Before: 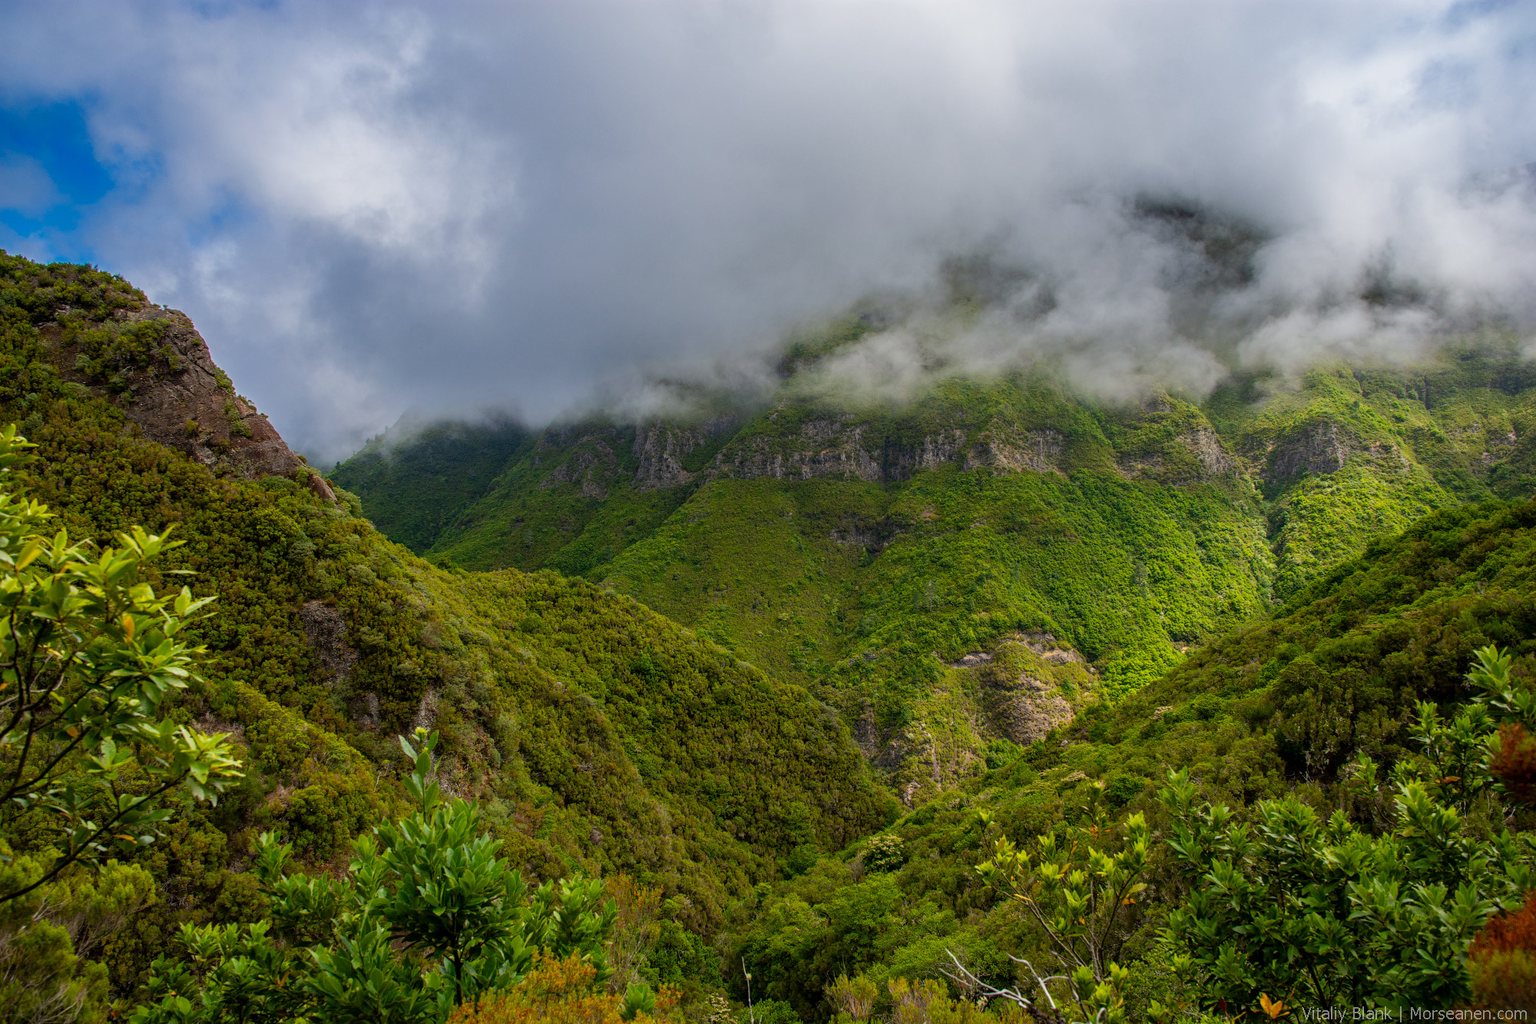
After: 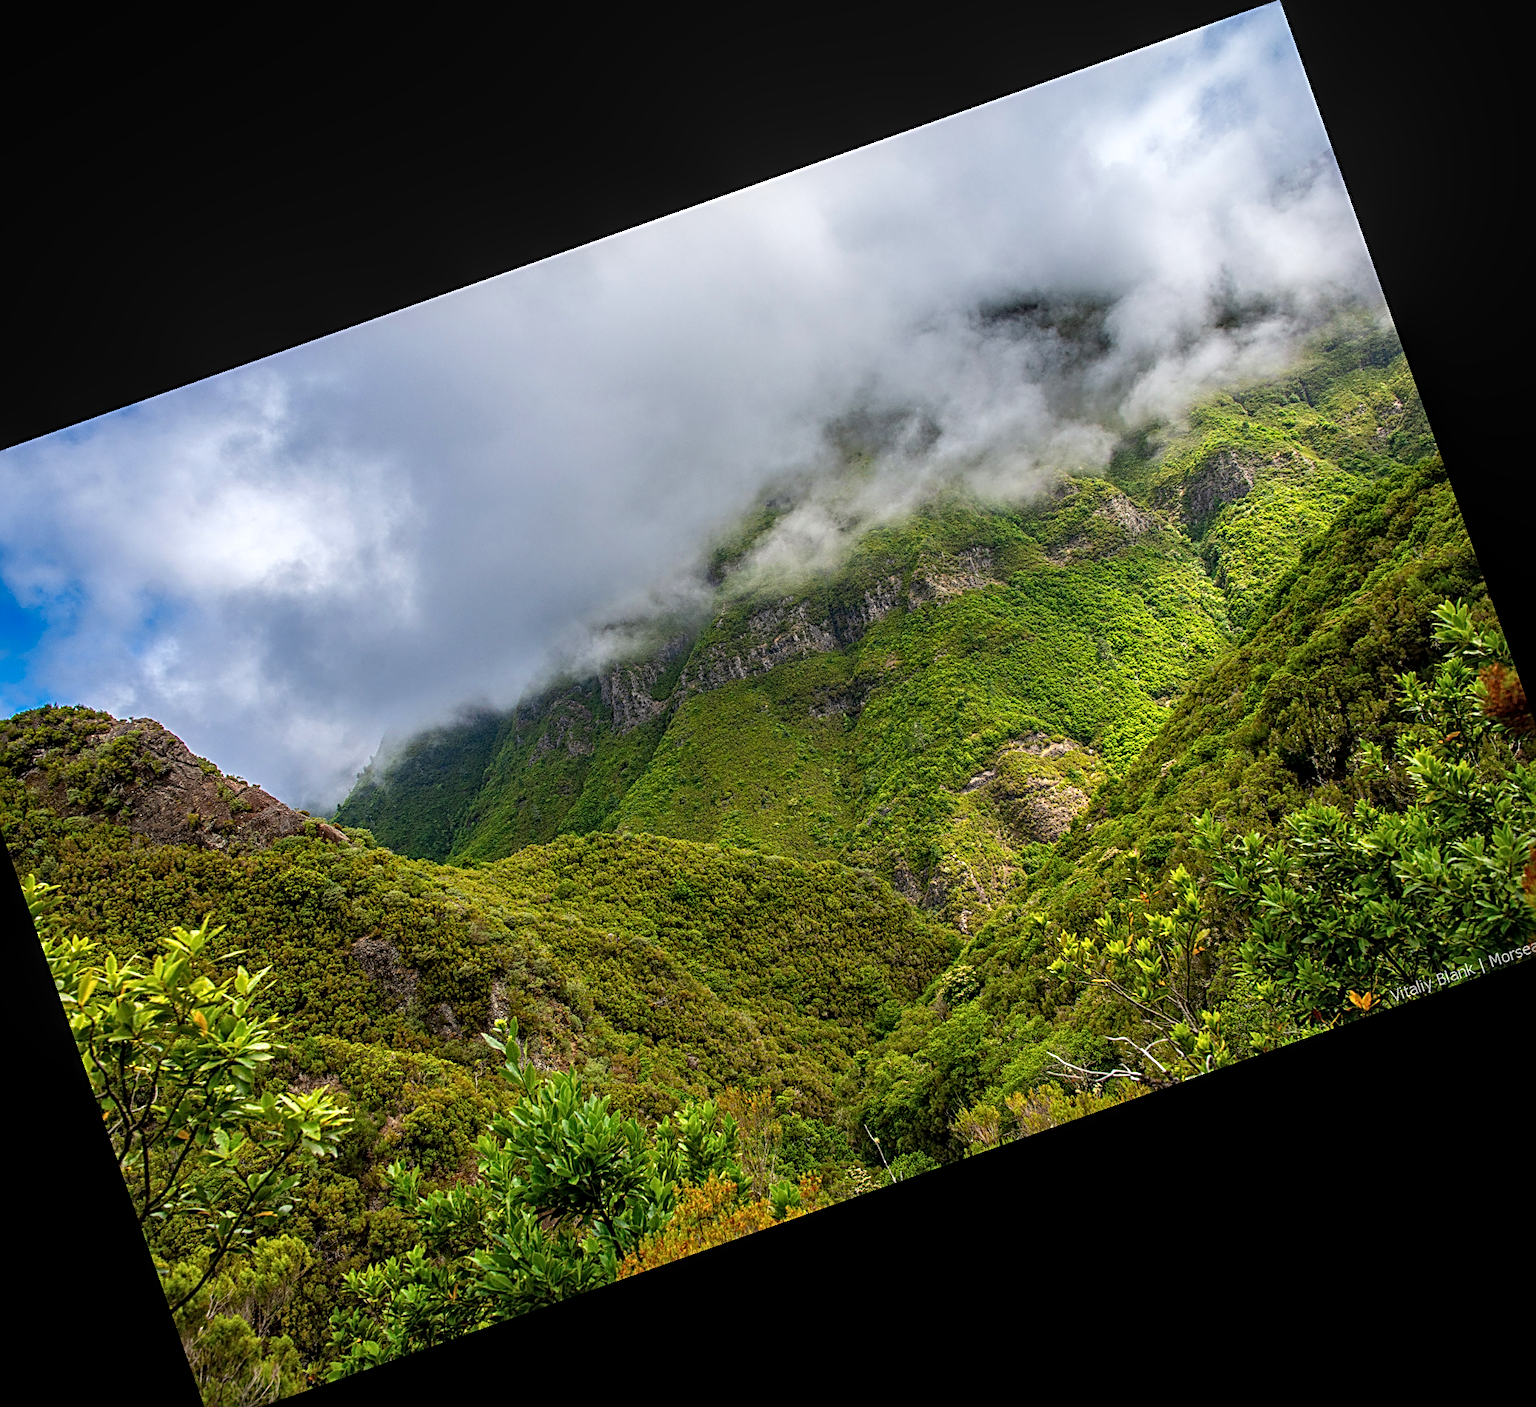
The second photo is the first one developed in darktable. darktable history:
exposure: black level correction 0, exposure 0.5 EV, compensate exposure bias true, compensate highlight preservation false
crop and rotate: angle 19.43°, left 6.812%, right 4.125%, bottom 1.087%
sharpen: radius 2.817, amount 0.715
local contrast: on, module defaults
